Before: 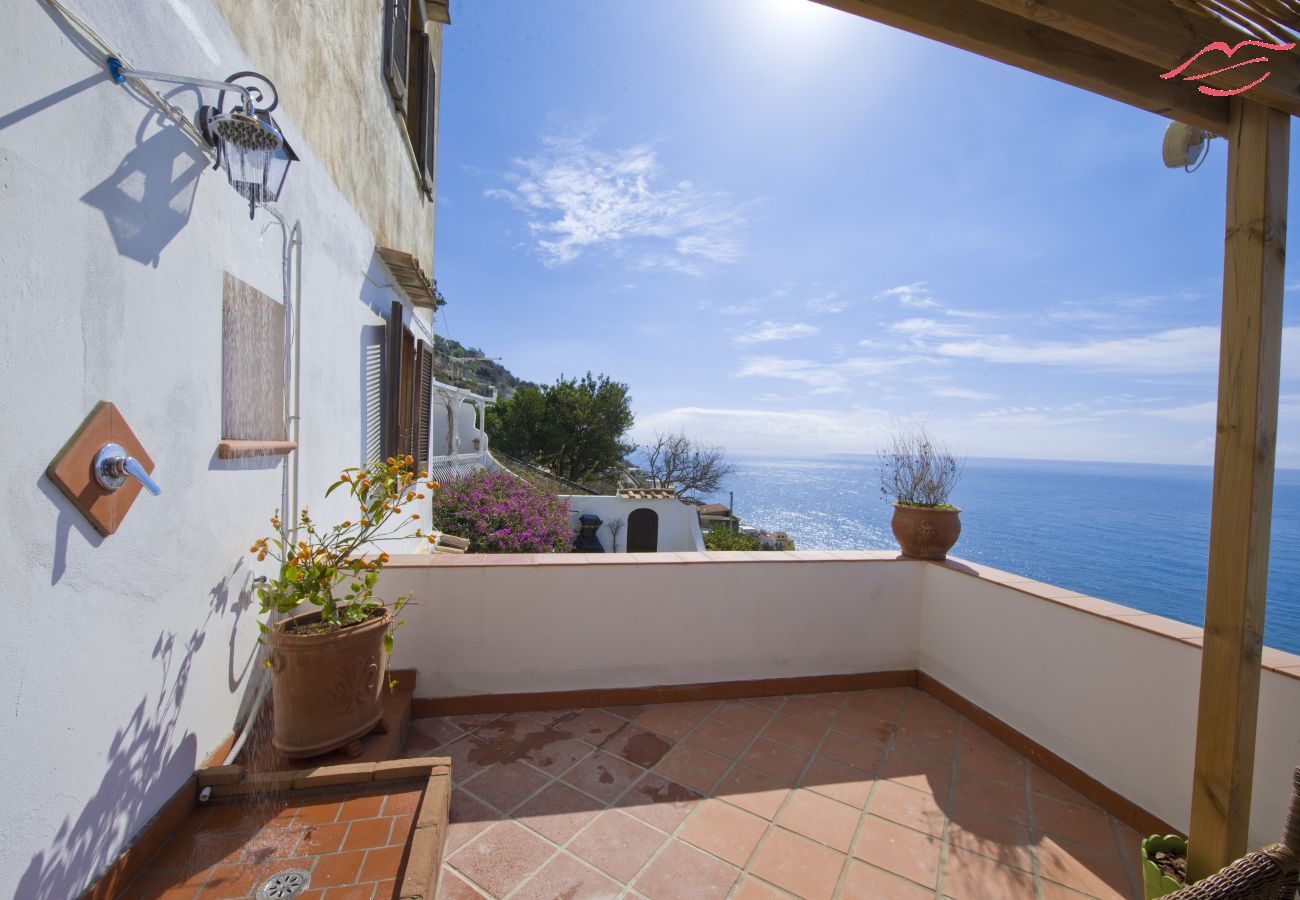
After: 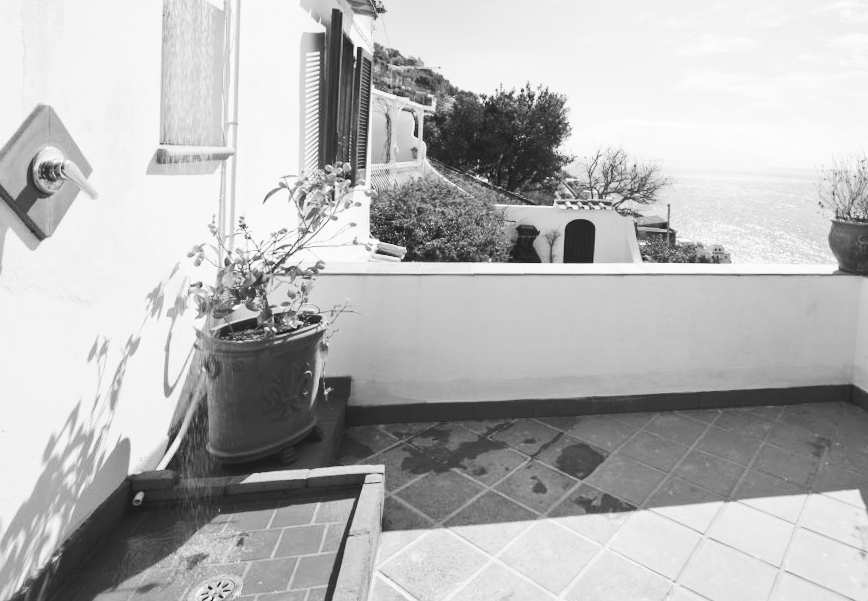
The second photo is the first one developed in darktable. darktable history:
crop and rotate: angle -0.82°, left 3.85%, top 31.828%, right 27.992%
tone curve: curves: ch0 [(0, 0) (0.003, 0.077) (0.011, 0.08) (0.025, 0.083) (0.044, 0.095) (0.069, 0.106) (0.1, 0.12) (0.136, 0.144) (0.177, 0.185) (0.224, 0.231) (0.277, 0.297) (0.335, 0.382) (0.399, 0.471) (0.468, 0.553) (0.543, 0.623) (0.623, 0.689) (0.709, 0.75) (0.801, 0.81) (0.898, 0.873) (1, 1)], preserve colors none
contrast brightness saturation: contrast 0.57, brightness 0.57, saturation -0.34
monochrome: a 1.94, b -0.638
color balance: lift [1, 0.994, 1.002, 1.006], gamma [0.957, 1.081, 1.016, 0.919], gain [0.97, 0.972, 1.01, 1.028], input saturation 91.06%, output saturation 79.8%
